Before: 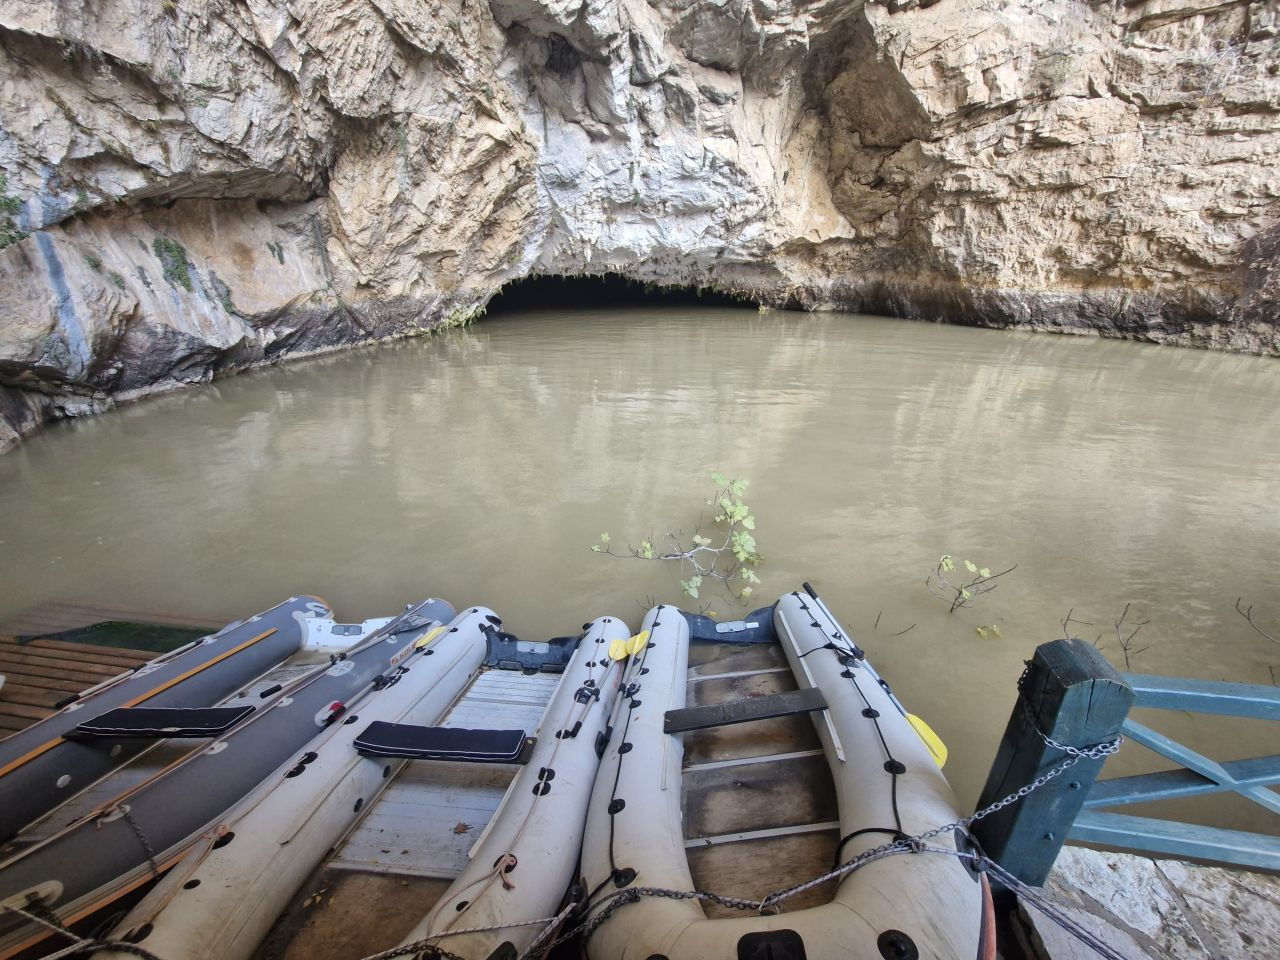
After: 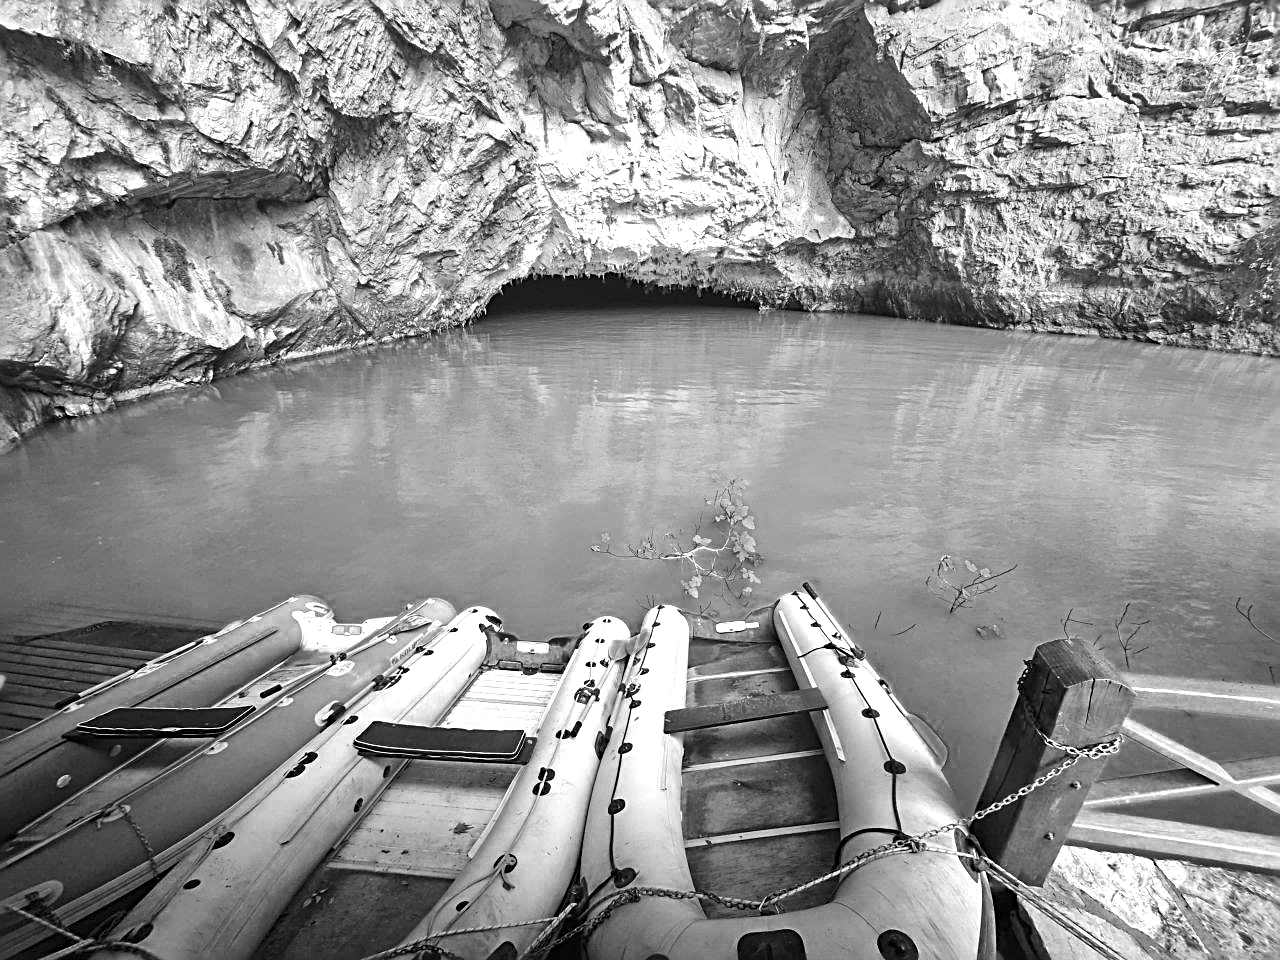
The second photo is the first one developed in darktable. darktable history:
color balance rgb: perceptual saturation grading › global saturation 20%, perceptual saturation grading › highlights -50%, perceptual saturation grading › shadows 30%
exposure: black level correction 0, exposure 0.5 EV, compensate highlight preservation false
sharpen: radius 2.676, amount 0.669
color zones: curves: ch0 [(0.287, 0.048) (0.493, 0.484) (0.737, 0.816)]; ch1 [(0, 0) (0.143, 0) (0.286, 0) (0.429, 0) (0.571, 0) (0.714, 0) (0.857, 0)]
